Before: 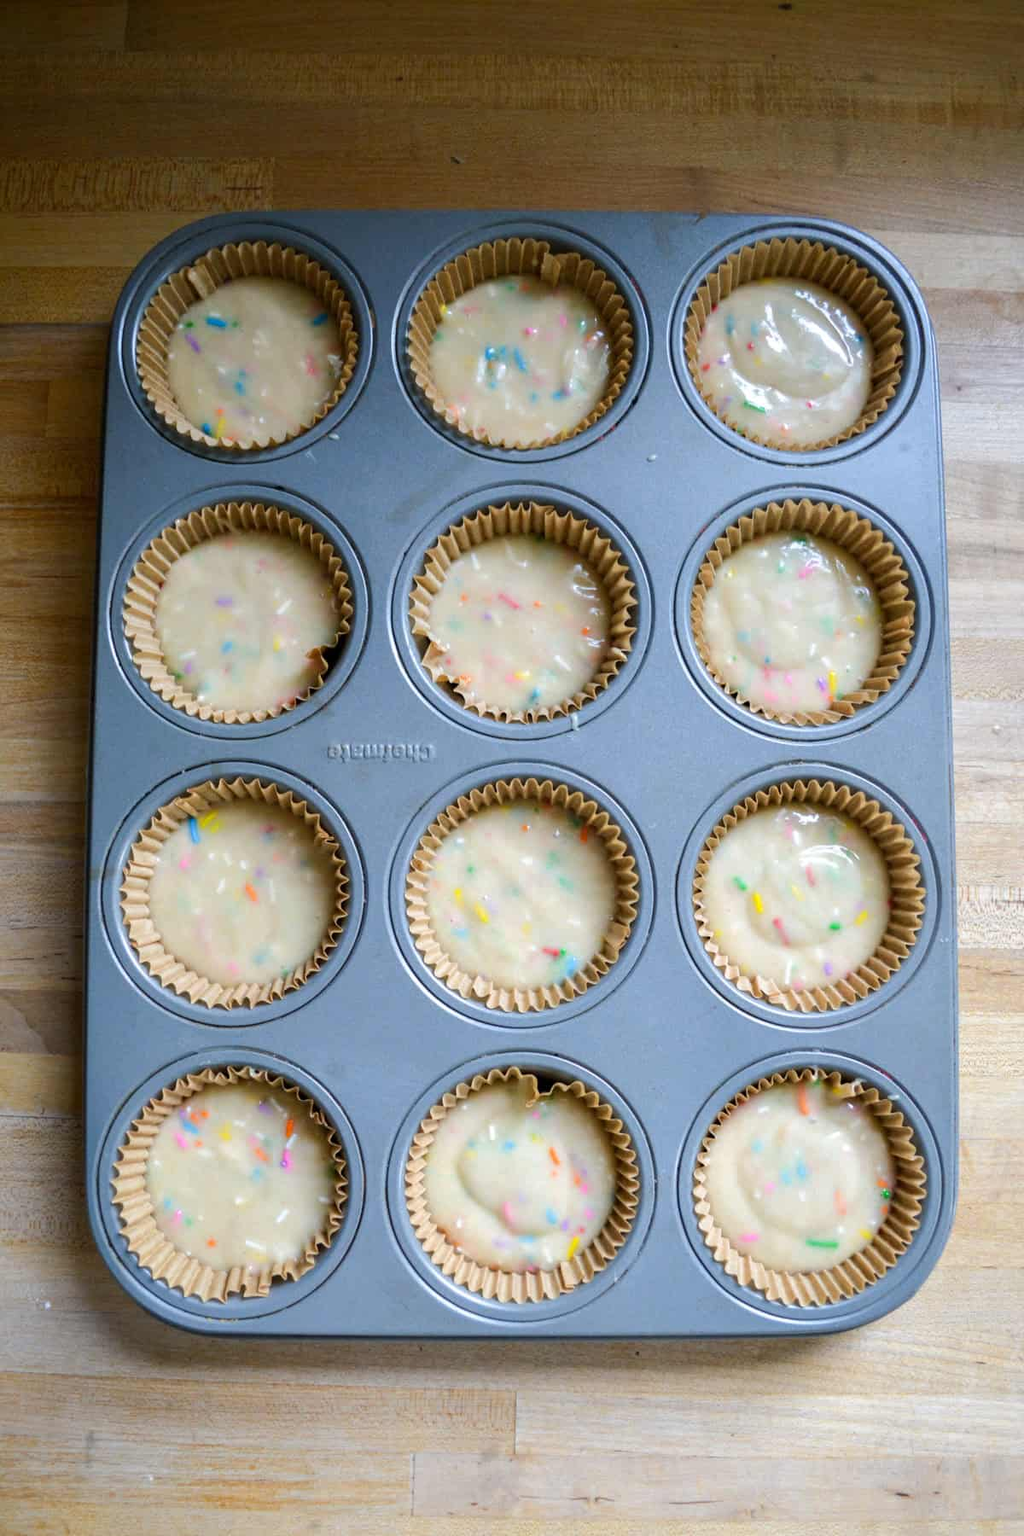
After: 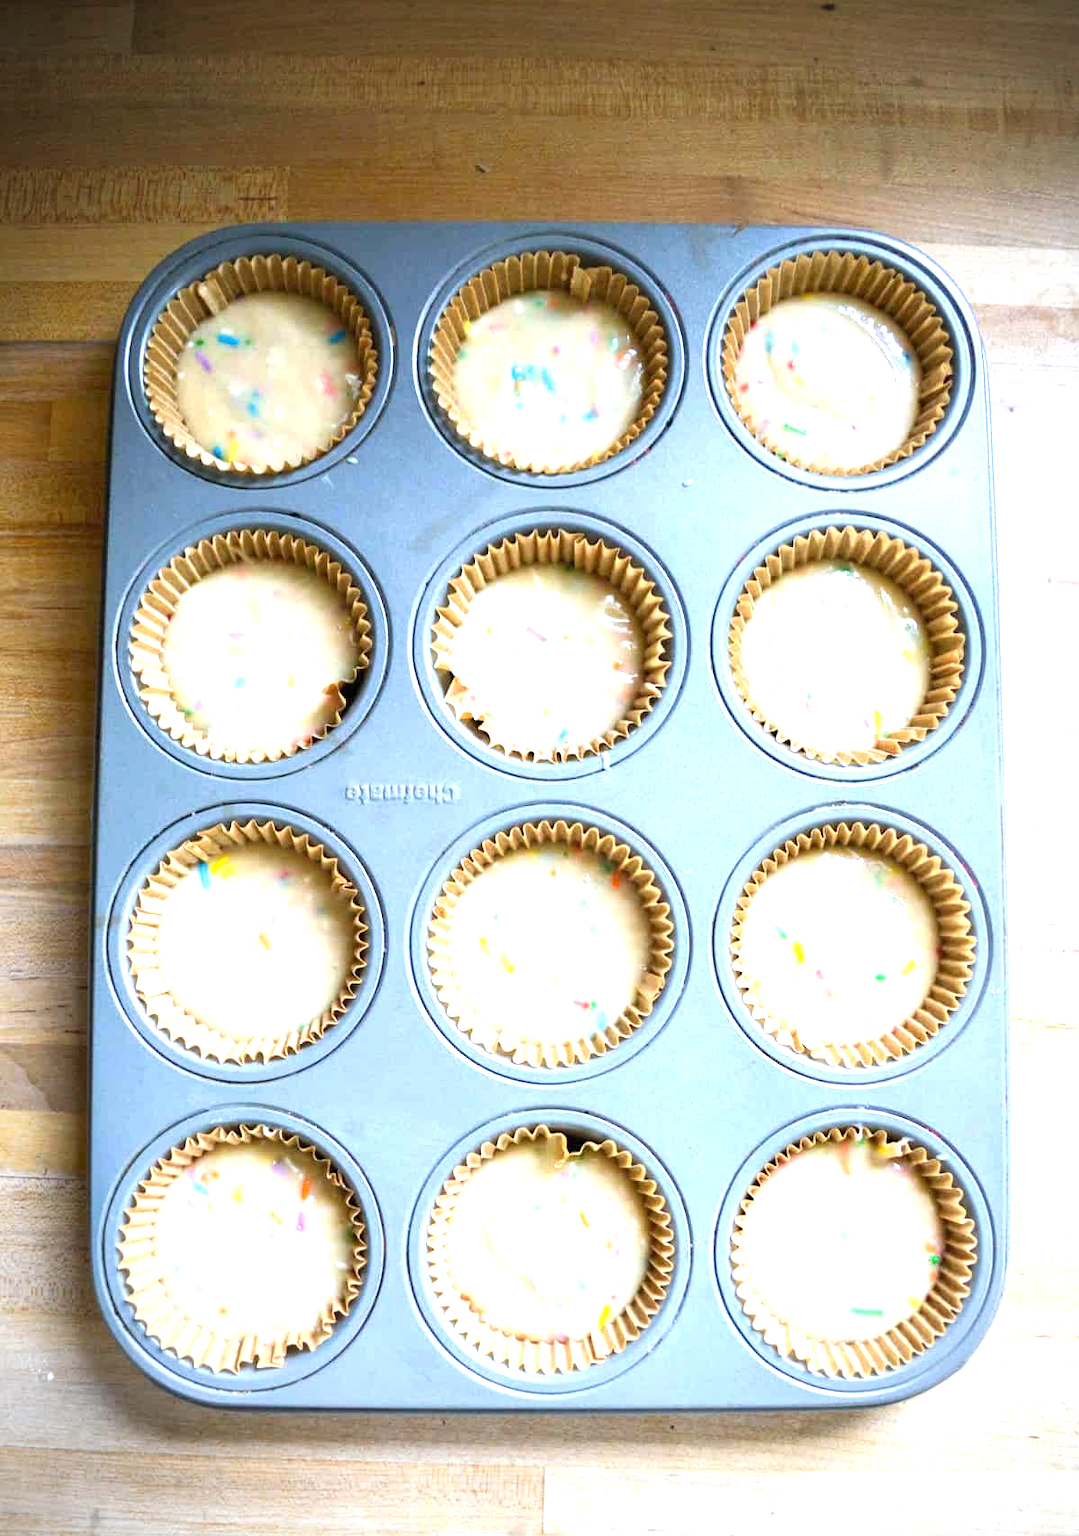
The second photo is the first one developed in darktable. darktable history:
exposure: black level correction 0, exposure 1.386 EV, compensate highlight preservation false
vignetting: on, module defaults
crop and rotate: top 0.009%, bottom 5.103%
